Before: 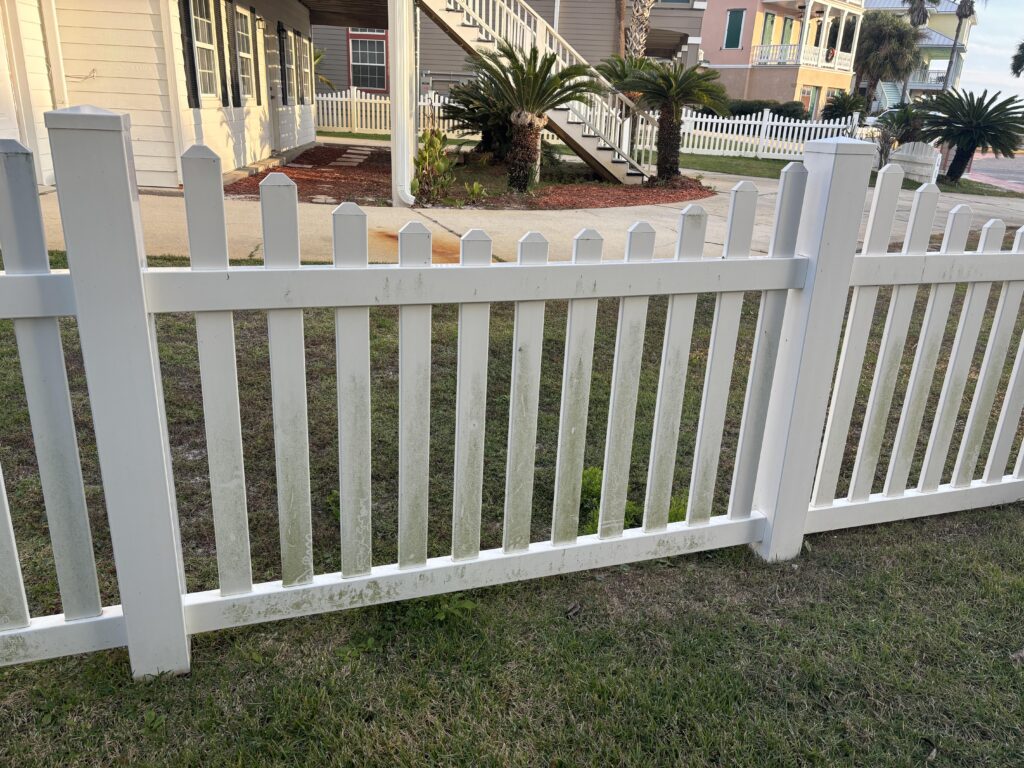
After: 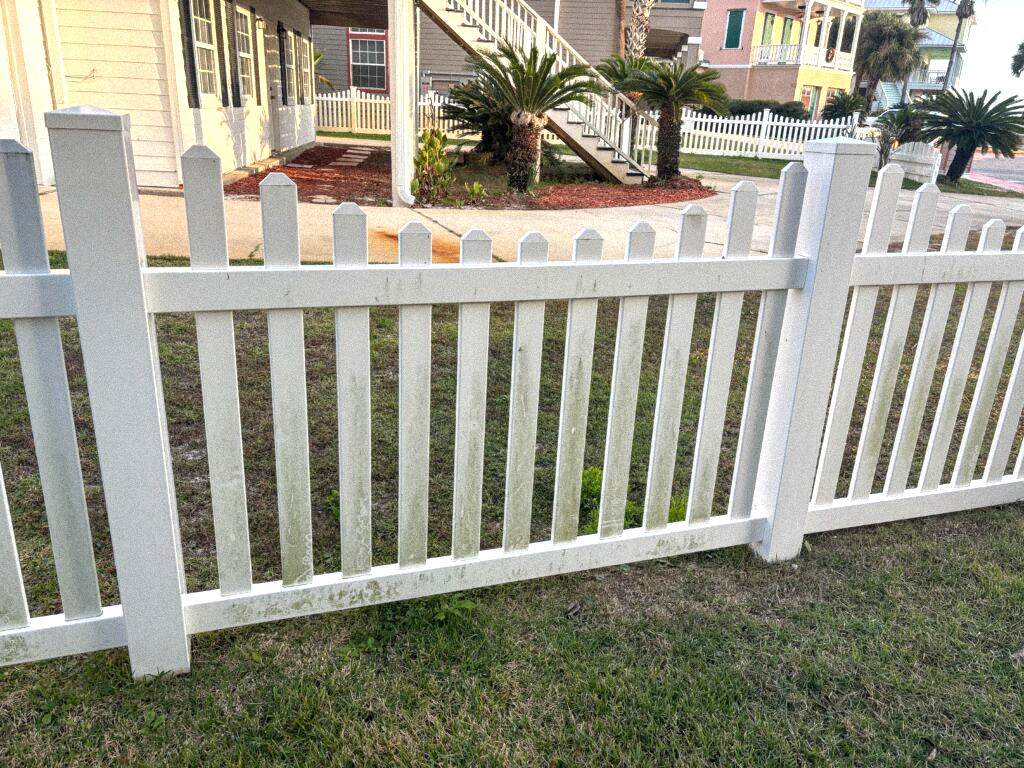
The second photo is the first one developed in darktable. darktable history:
local contrast: on, module defaults
grain: mid-tones bias 0%
exposure: exposure 0.496 EV, compensate highlight preservation false
